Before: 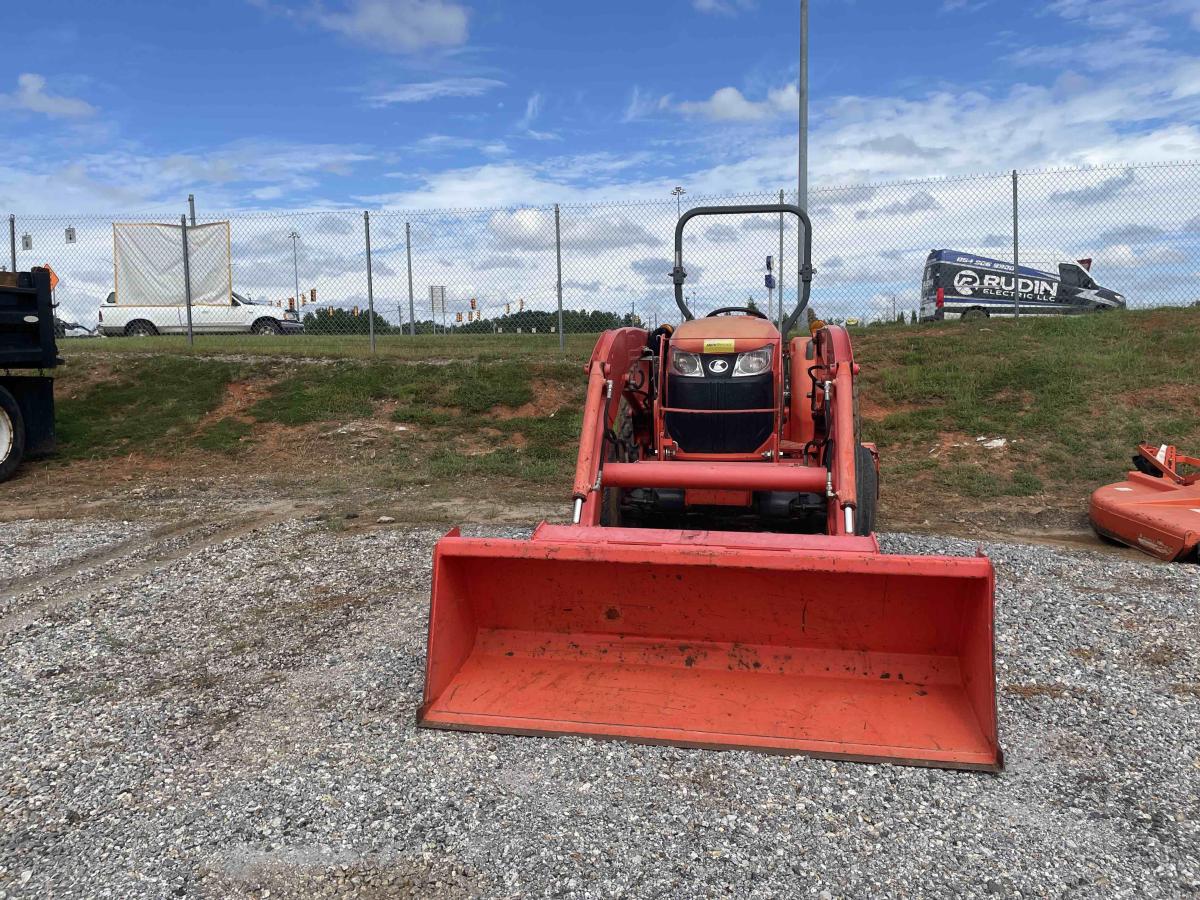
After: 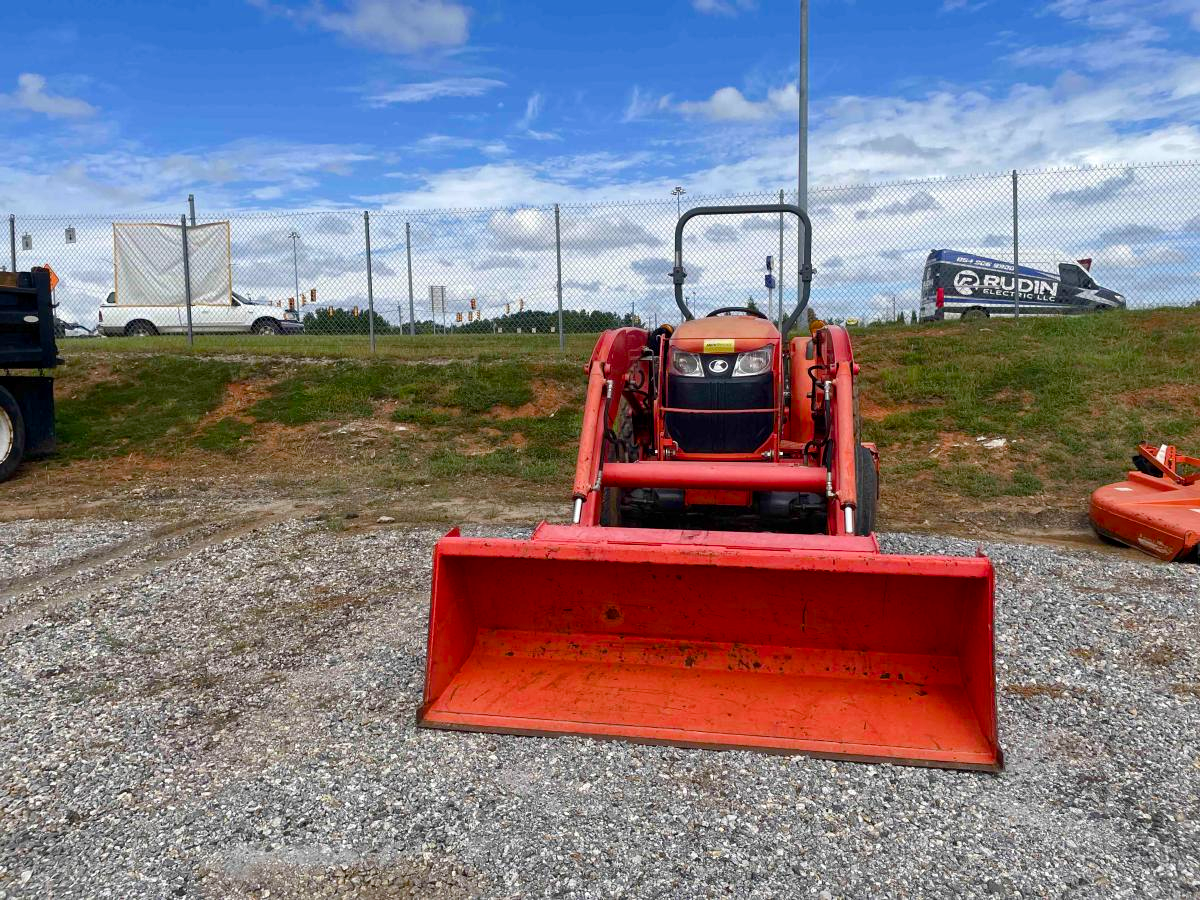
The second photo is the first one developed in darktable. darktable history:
local contrast: mode bilateral grid, contrast 28, coarseness 16, detail 115%, midtone range 0.2
base curve: curves: ch0 [(0, 0) (0.472, 0.455) (1, 1)], preserve colors none
color balance rgb: perceptual saturation grading › global saturation 35%, perceptual saturation grading › highlights -30%, perceptual saturation grading › shadows 35%, perceptual brilliance grading › global brilliance 3%, perceptual brilliance grading › highlights -3%, perceptual brilliance grading › shadows 3%
